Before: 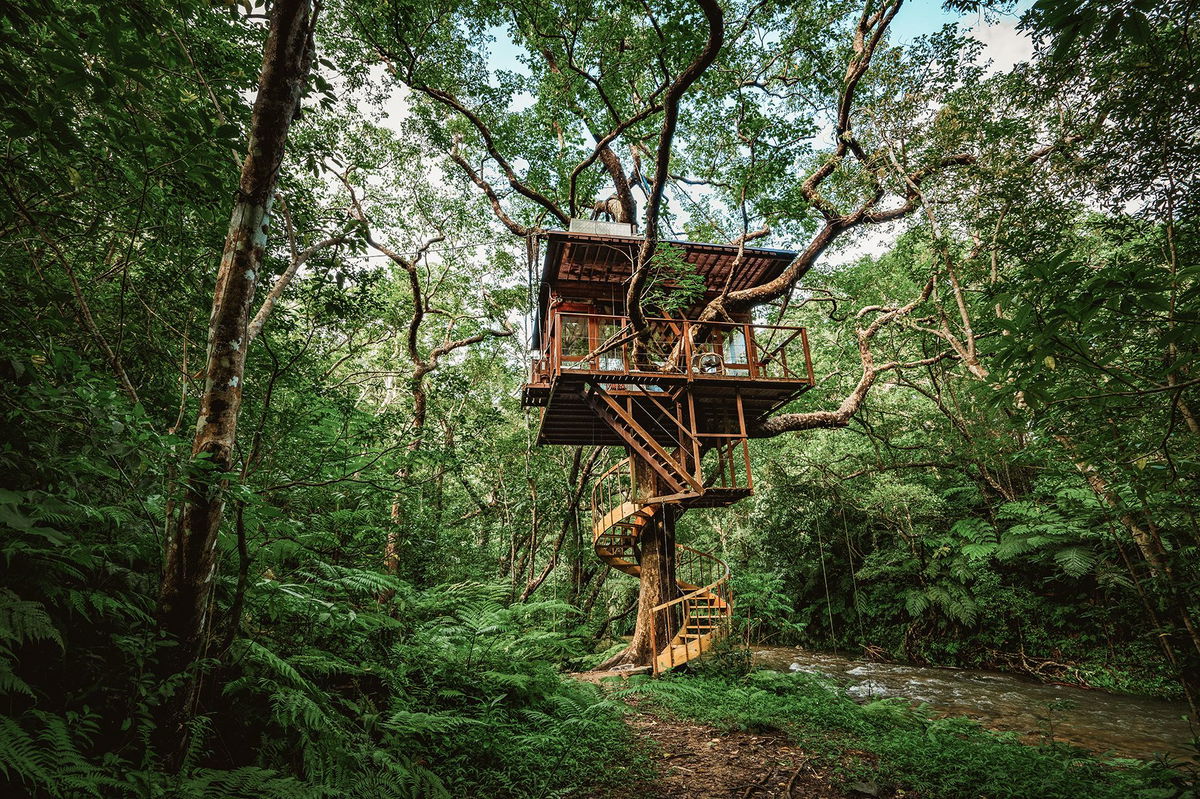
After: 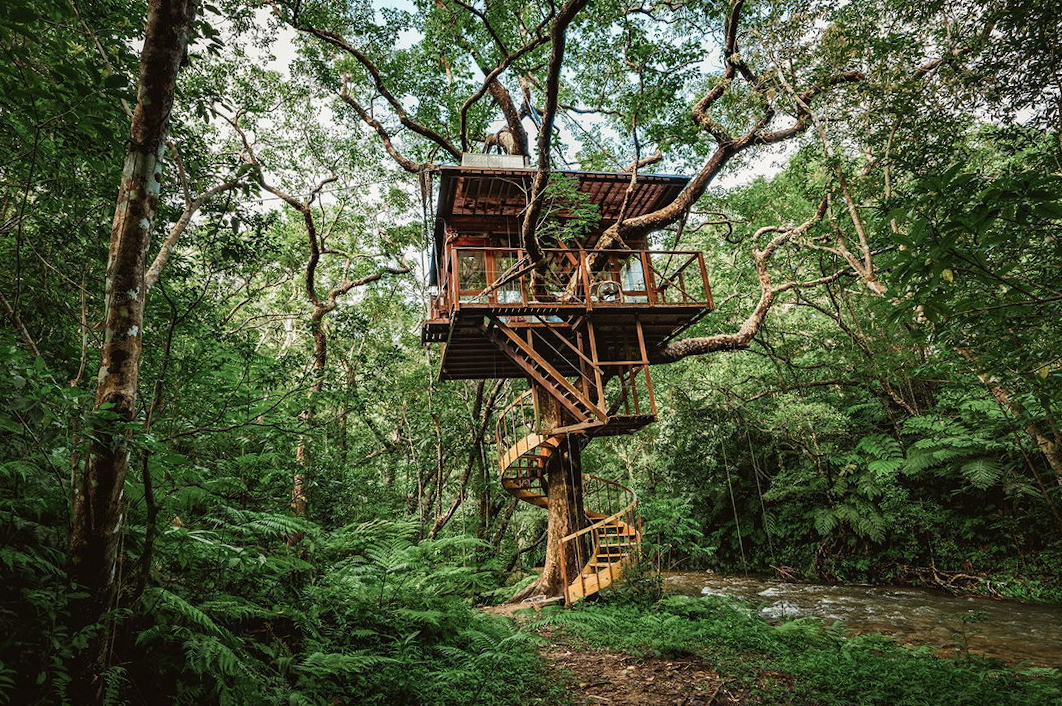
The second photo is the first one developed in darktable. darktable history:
crop and rotate: angle 2.56°, left 5.593%, top 5.699%
